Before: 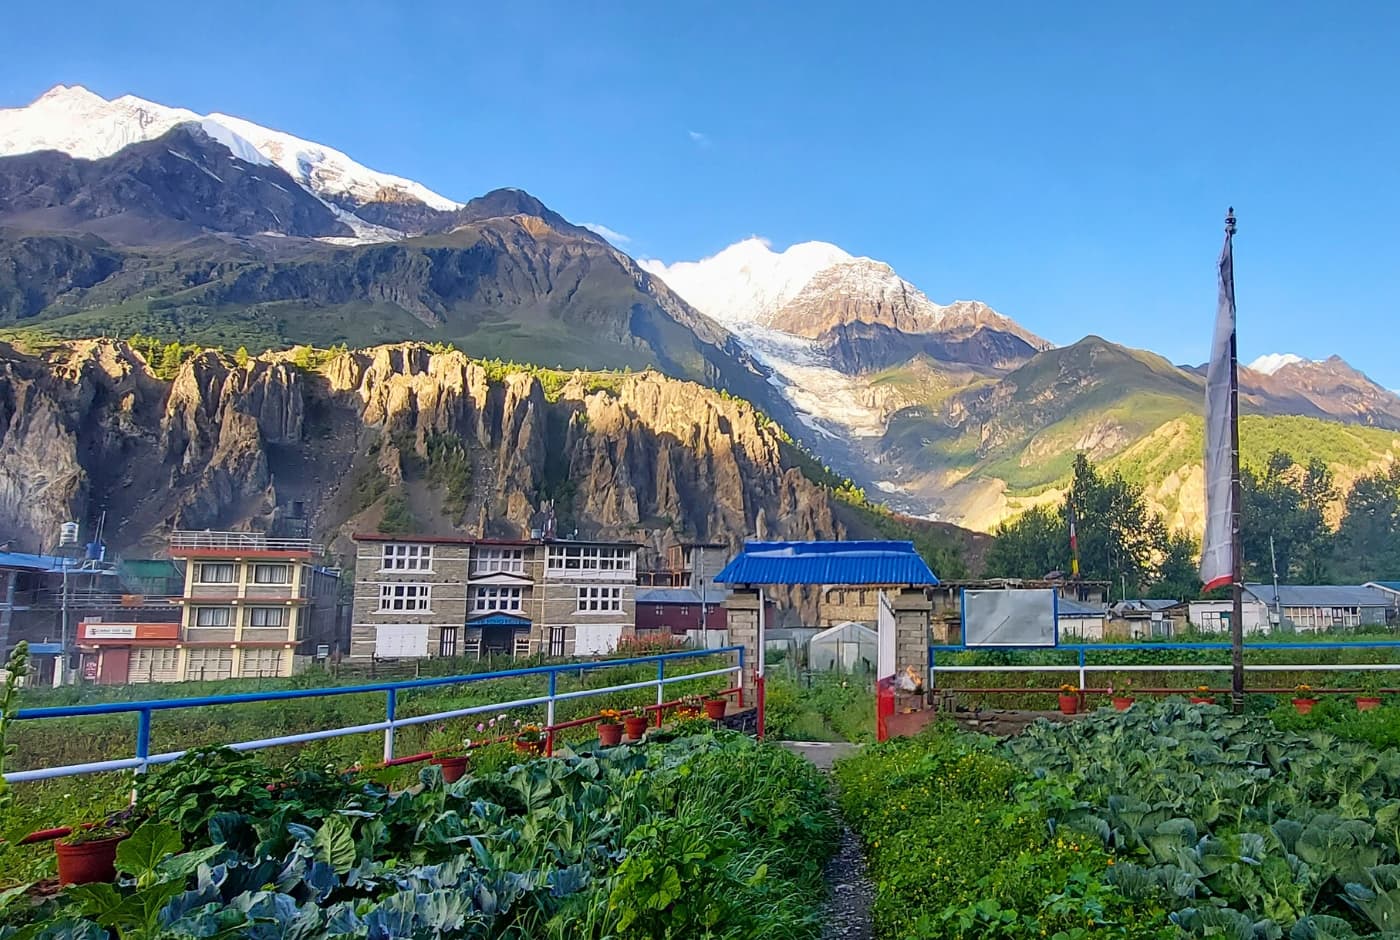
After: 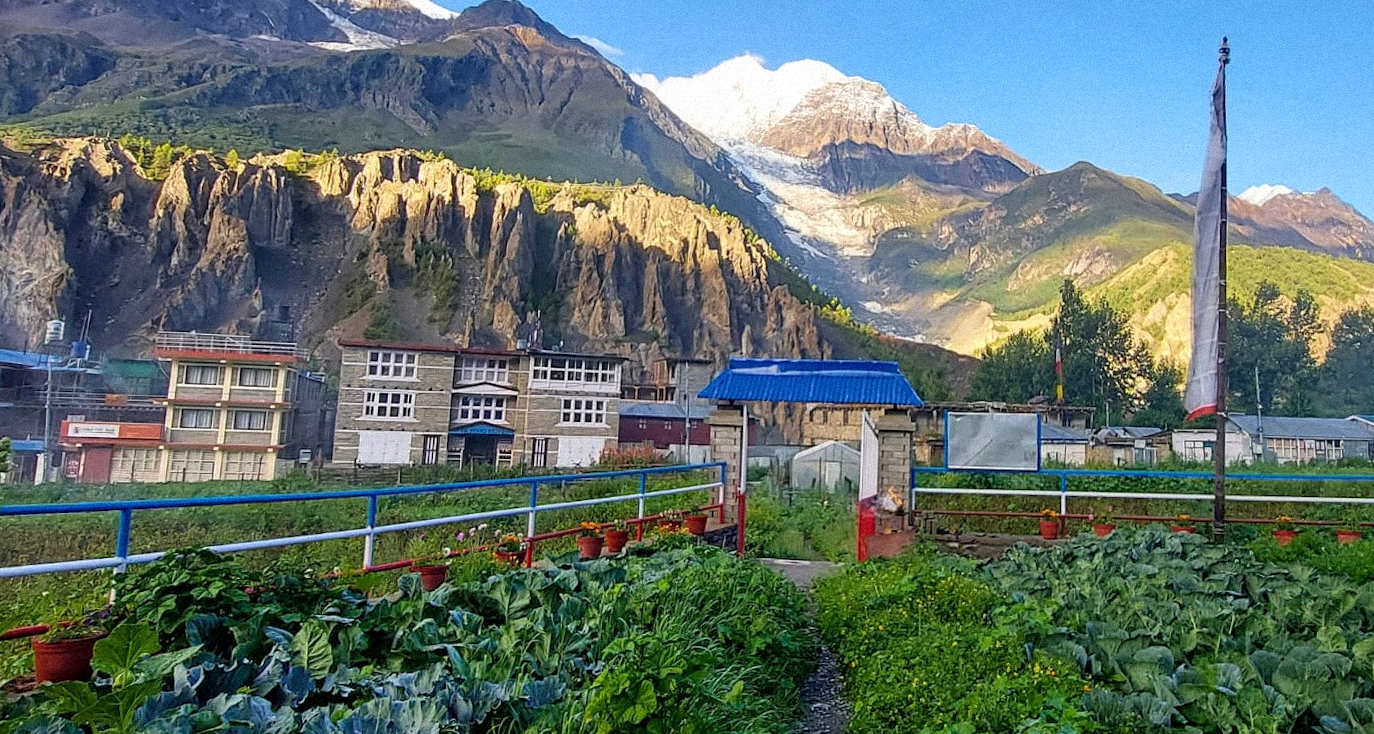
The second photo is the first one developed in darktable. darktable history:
crop and rotate: top 18.507%
local contrast: highlights 100%, shadows 100%, detail 120%, midtone range 0.2
grain: mid-tones bias 0%
rotate and perspective: rotation 1.57°, crop left 0.018, crop right 0.982, crop top 0.039, crop bottom 0.961
